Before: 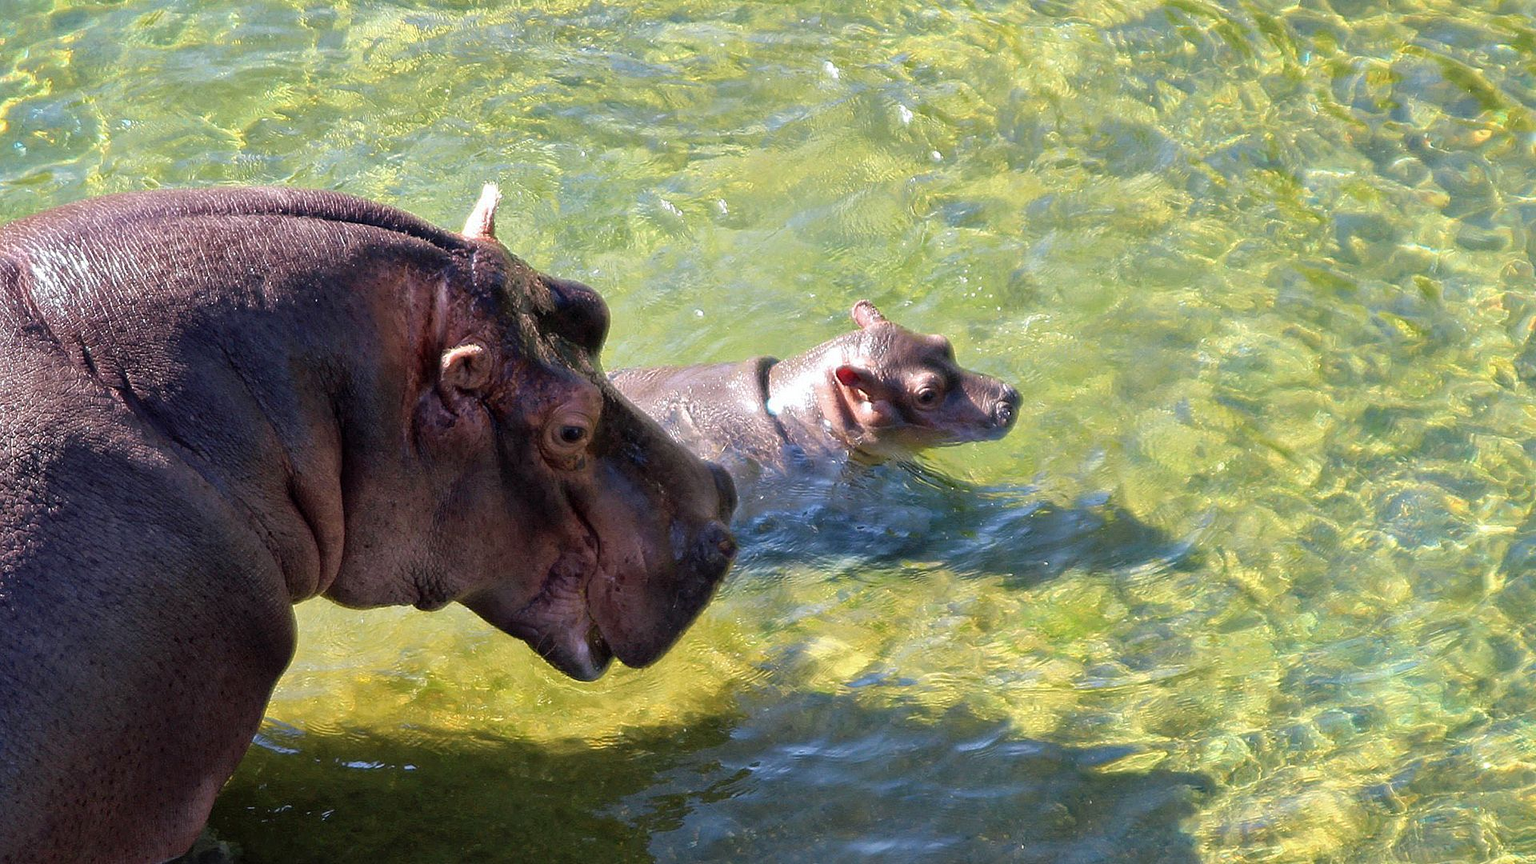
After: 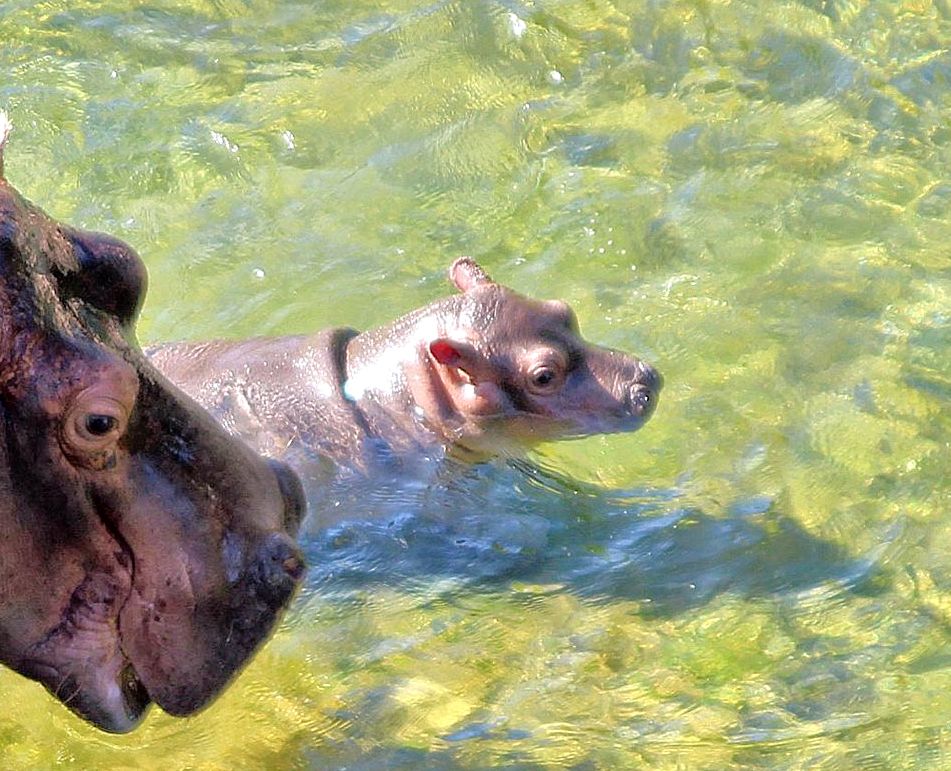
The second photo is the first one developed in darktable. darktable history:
crop: left 32.075%, top 10.976%, right 18.355%, bottom 17.596%
local contrast: mode bilateral grid, contrast 20, coarseness 50, detail 102%, midtone range 0.2
exposure: black level correction 0.001, compensate highlight preservation false
tone equalizer: -7 EV 0.15 EV, -6 EV 0.6 EV, -5 EV 1.15 EV, -4 EV 1.33 EV, -3 EV 1.15 EV, -2 EV 0.6 EV, -1 EV 0.15 EV, mask exposure compensation -0.5 EV
